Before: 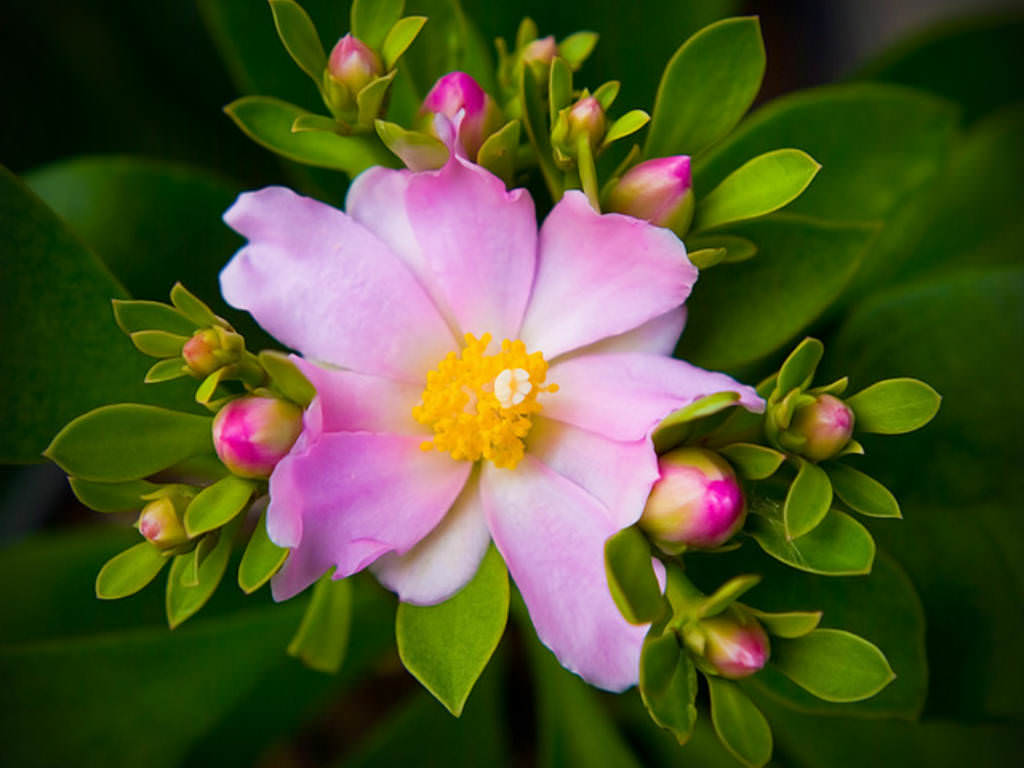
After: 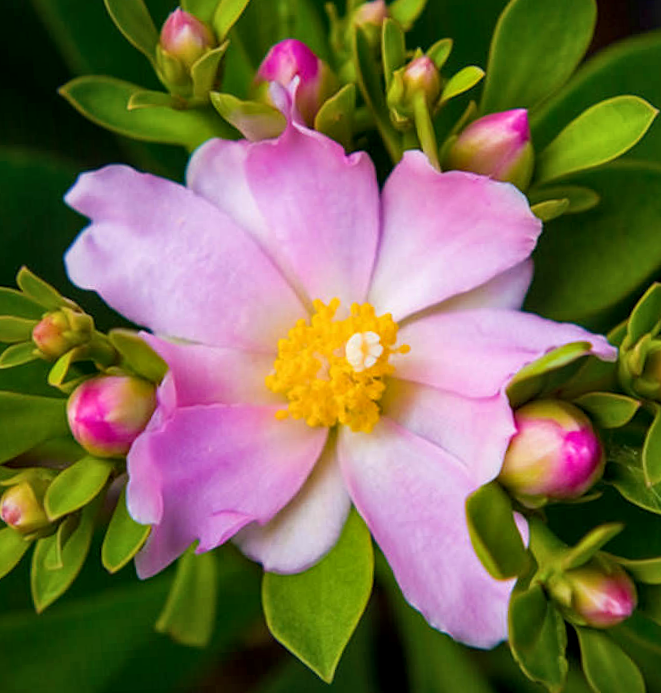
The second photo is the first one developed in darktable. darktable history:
rotate and perspective: rotation -3.52°, crop left 0.036, crop right 0.964, crop top 0.081, crop bottom 0.919
local contrast: on, module defaults
crop and rotate: left 13.537%, right 19.796%
